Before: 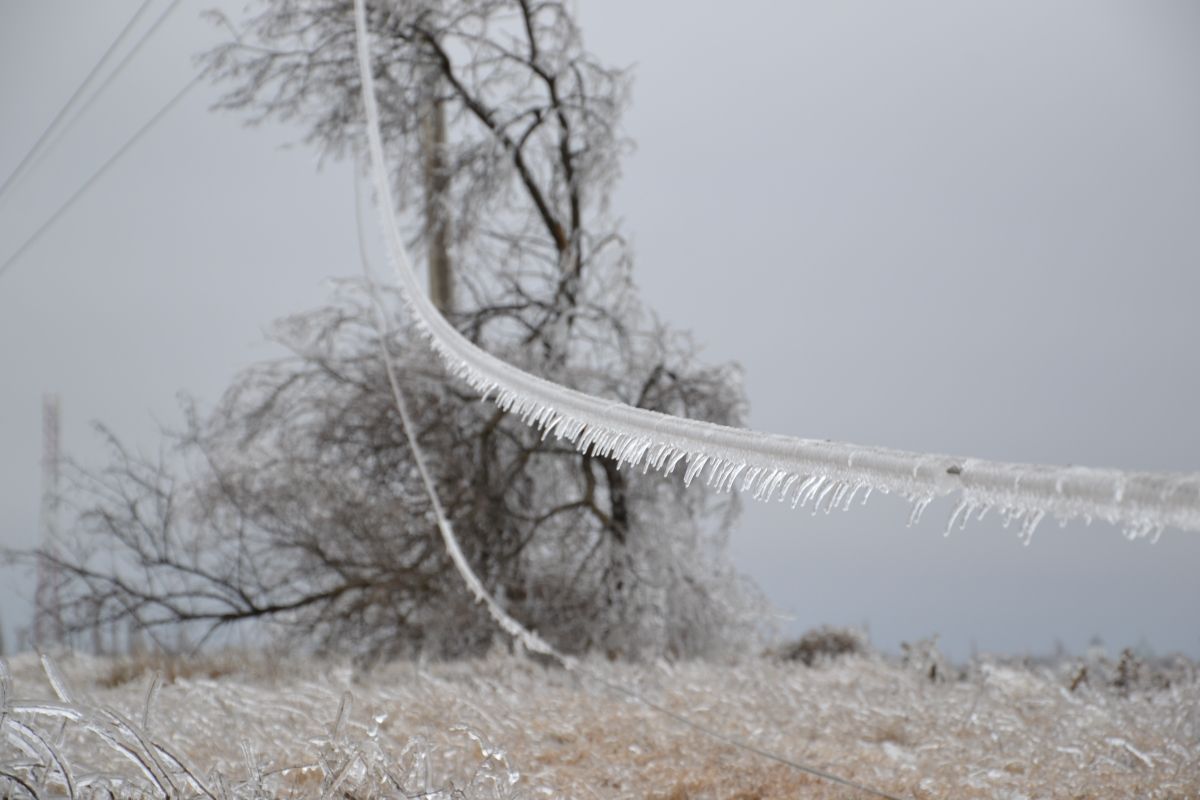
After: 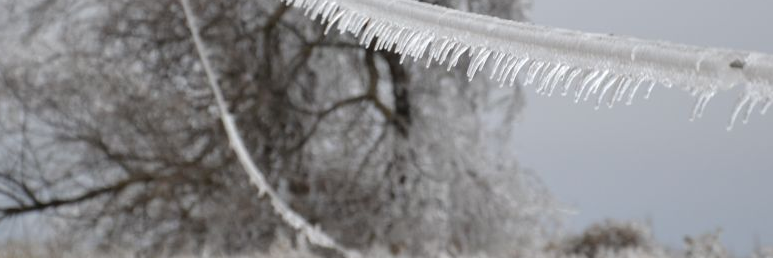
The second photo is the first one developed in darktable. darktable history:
crop: left 18.112%, top 50.842%, right 17.427%, bottom 16.791%
